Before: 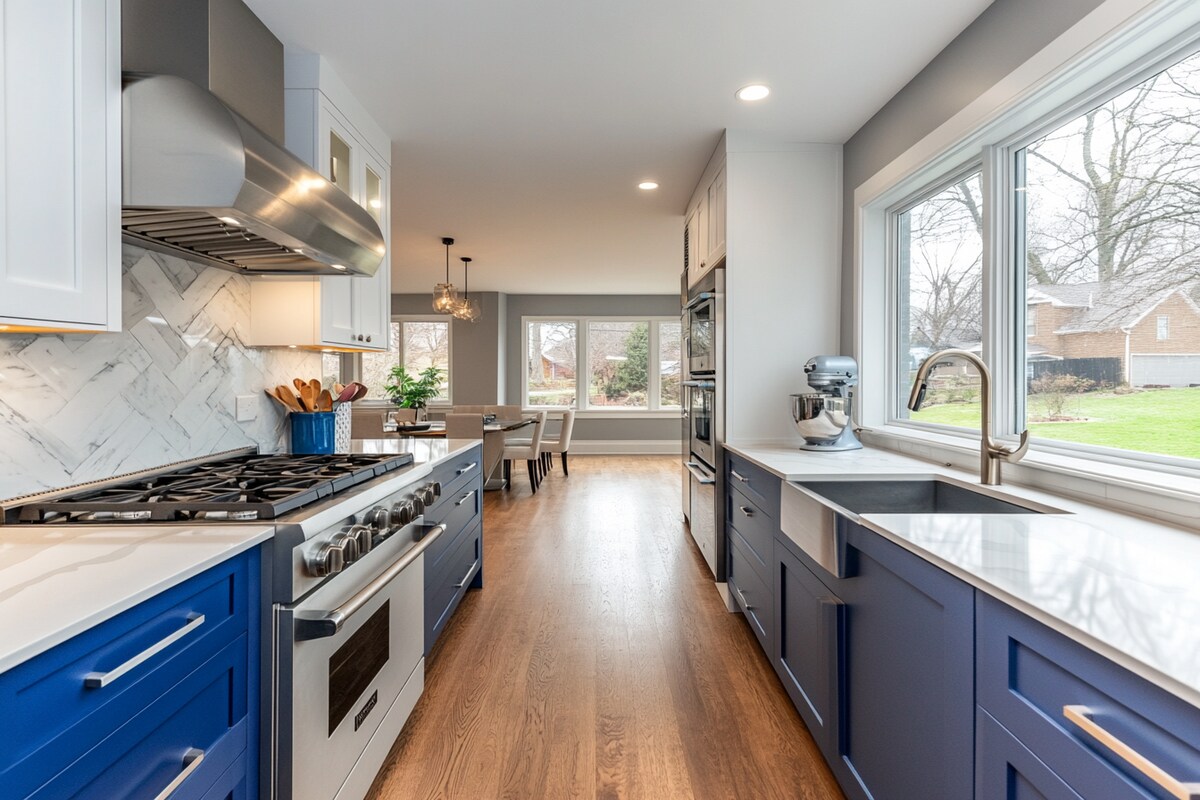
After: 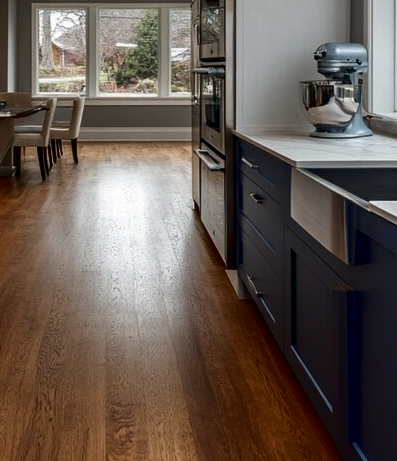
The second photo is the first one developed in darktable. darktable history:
contrast brightness saturation: brightness -0.52
crop: left 40.878%, top 39.176%, right 25.993%, bottom 3.081%
